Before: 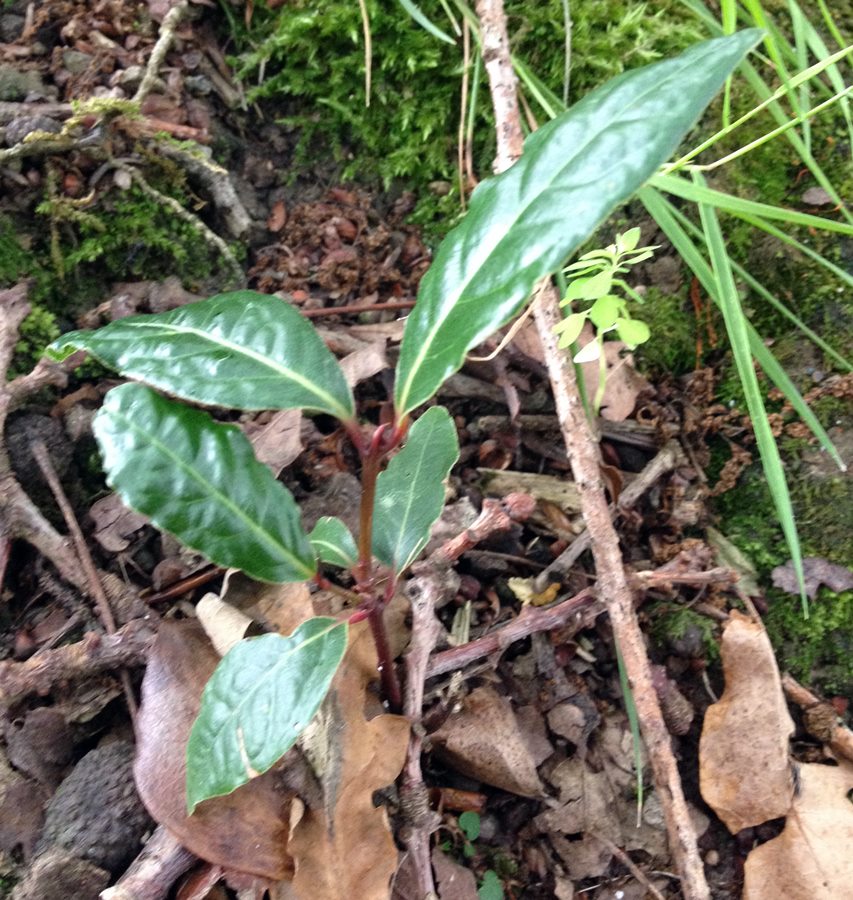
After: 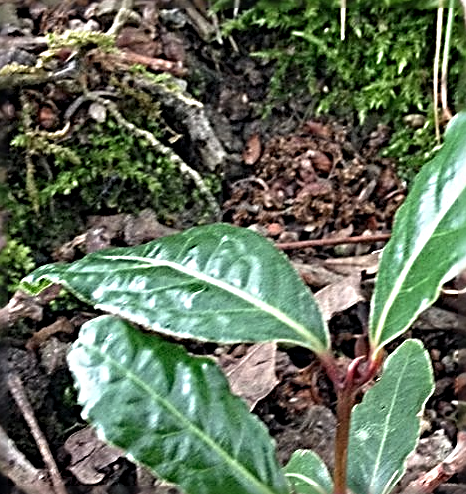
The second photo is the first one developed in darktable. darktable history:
sharpen: radius 3.158, amount 1.731
crop and rotate: left 3.047%, top 7.509%, right 42.236%, bottom 37.598%
